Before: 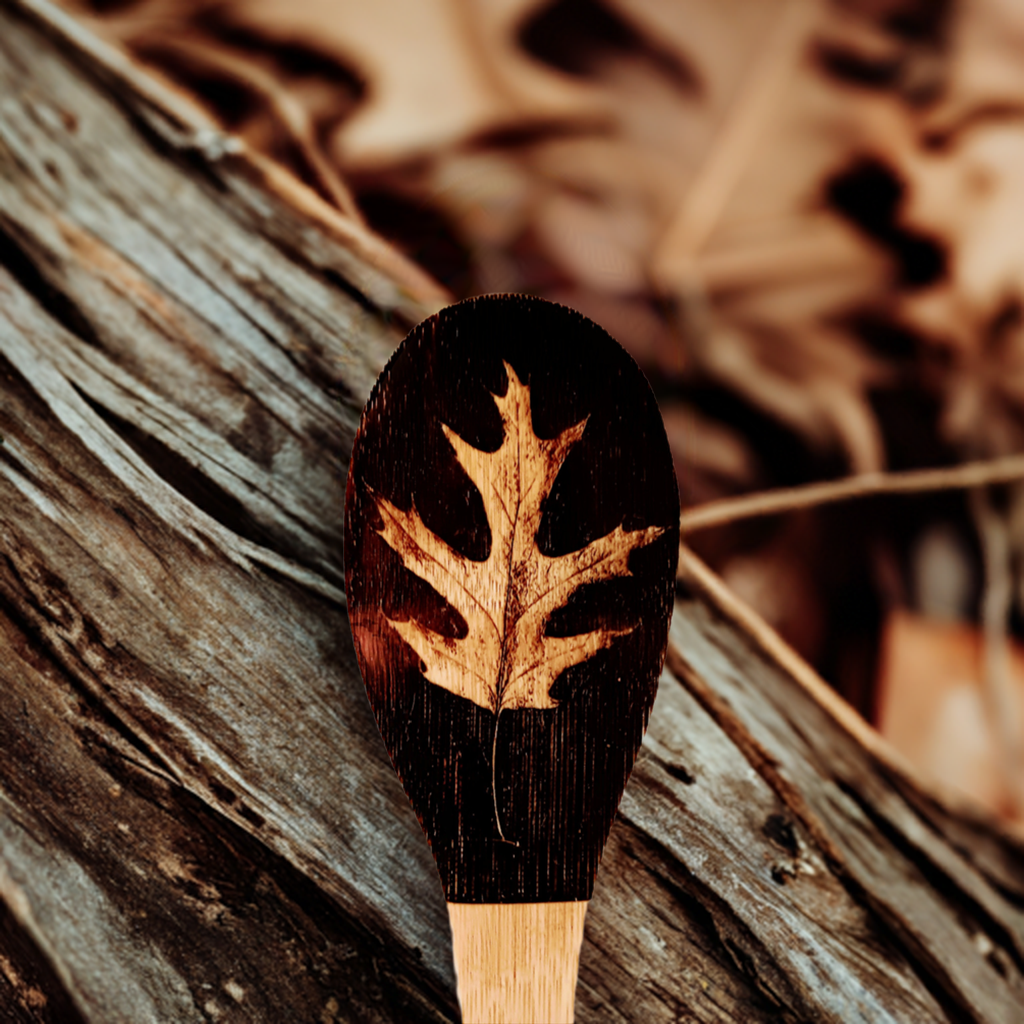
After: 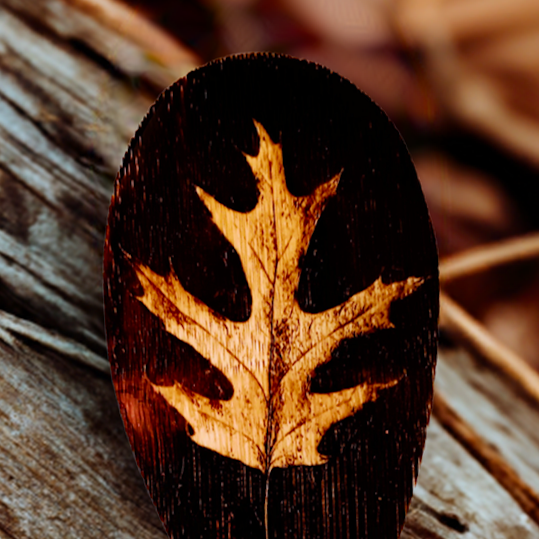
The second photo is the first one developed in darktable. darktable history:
crop: left 25%, top 25%, right 25%, bottom 25%
color calibration: illuminant as shot in camera, x 0.358, y 0.373, temperature 4628.91 K
color balance rgb: perceptual saturation grading › global saturation 25%, global vibrance 20%
contrast brightness saturation: contrast 0.07
rotate and perspective: rotation -3.18°, automatic cropping off
